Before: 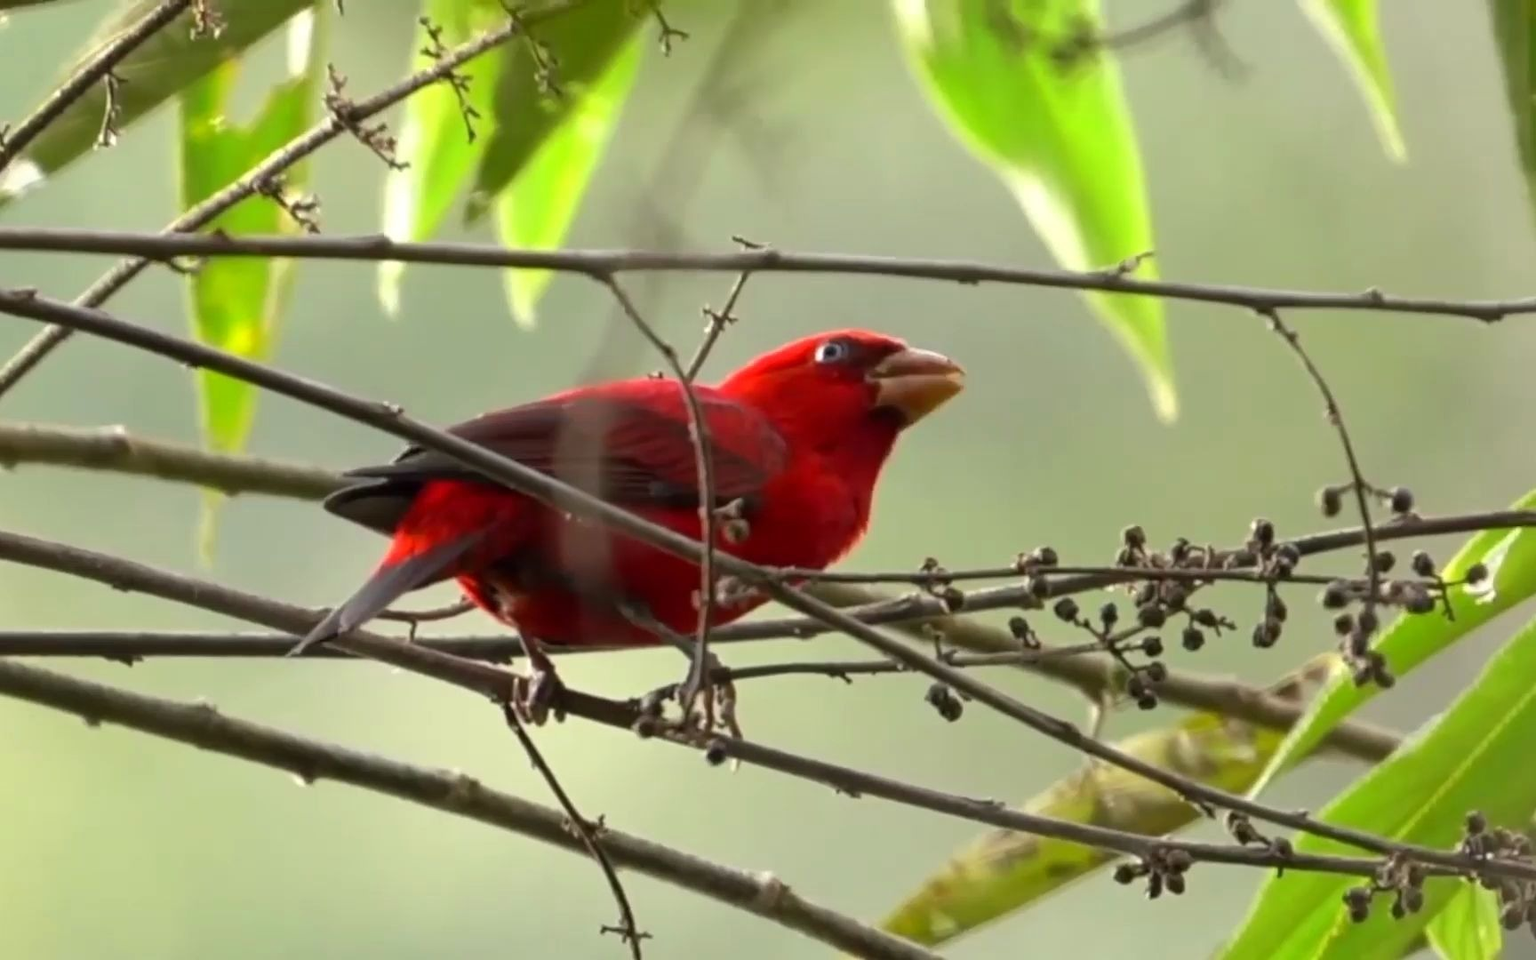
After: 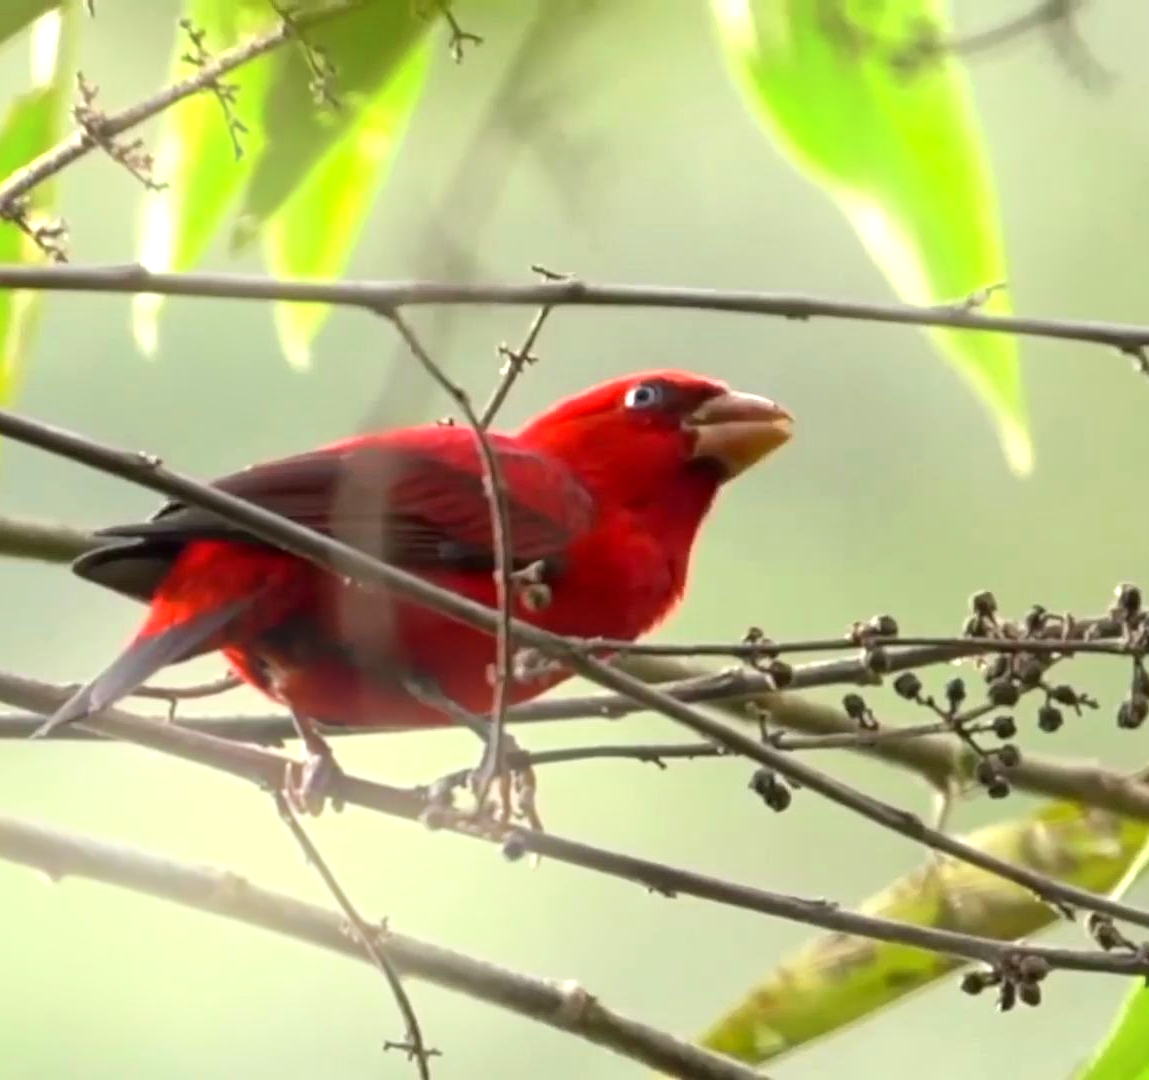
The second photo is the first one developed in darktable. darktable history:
bloom: size 15%, threshold 97%, strength 7%
crop: left 16.899%, right 16.556%
exposure: black level correction 0.001, exposure 0.5 EV, compensate exposure bias true, compensate highlight preservation false
